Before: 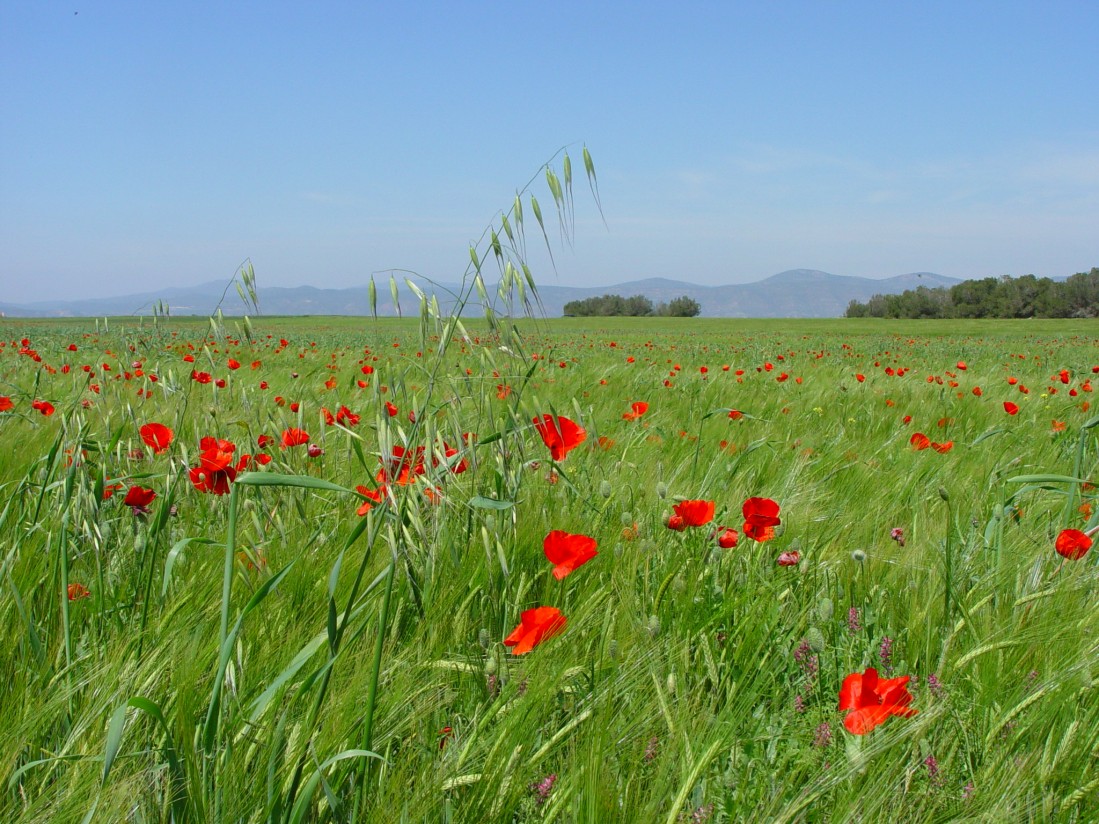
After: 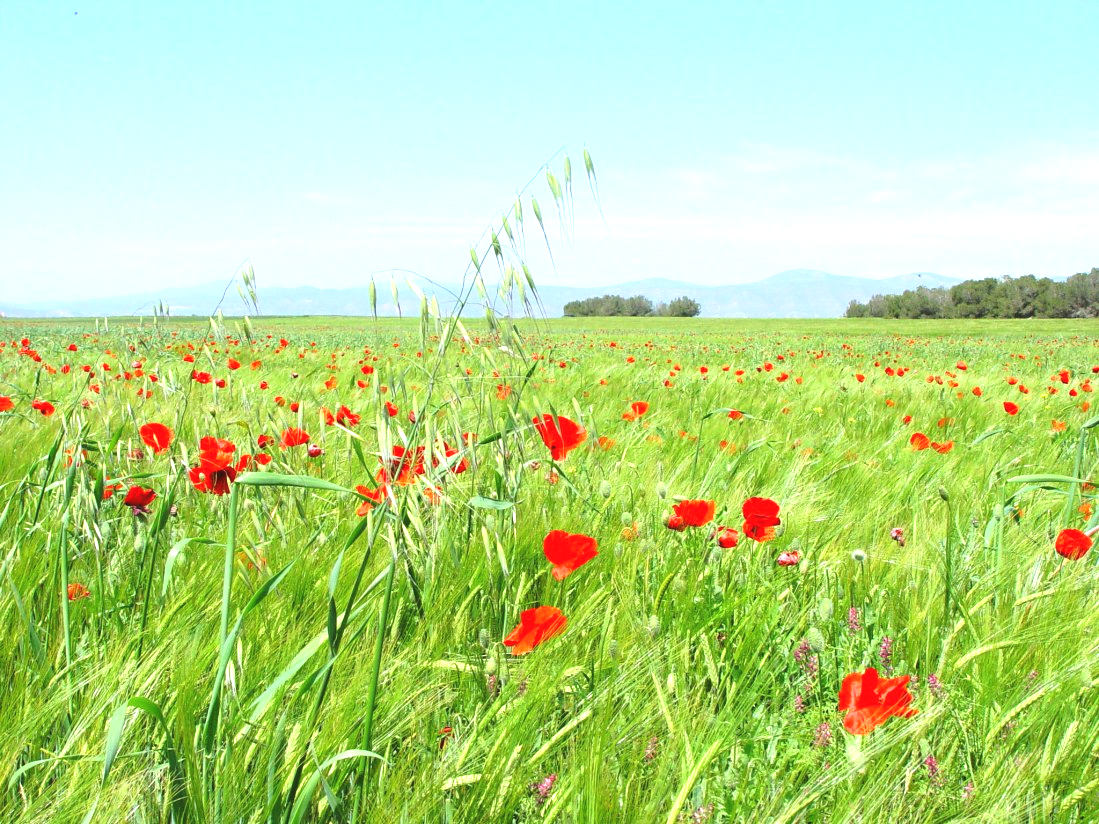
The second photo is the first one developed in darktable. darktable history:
exposure: black level correction -0.002, exposure 1.335 EV, compensate highlight preservation false
tone curve: curves: ch0 [(0, 0.021) (0.059, 0.053) (0.212, 0.18) (0.337, 0.304) (0.495, 0.505) (0.725, 0.731) (0.89, 0.919) (1, 1)]; ch1 [(0, 0) (0.094, 0.081) (0.285, 0.299) (0.413, 0.43) (0.479, 0.475) (0.54, 0.55) (0.615, 0.65) (0.683, 0.688) (1, 1)]; ch2 [(0, 0) (0.257, 0.217) (0.434, 0.434) (0.498, 0.507) (0.599, 0.578) (1, 1)], color space Lab, linked channels, preserve colors none
